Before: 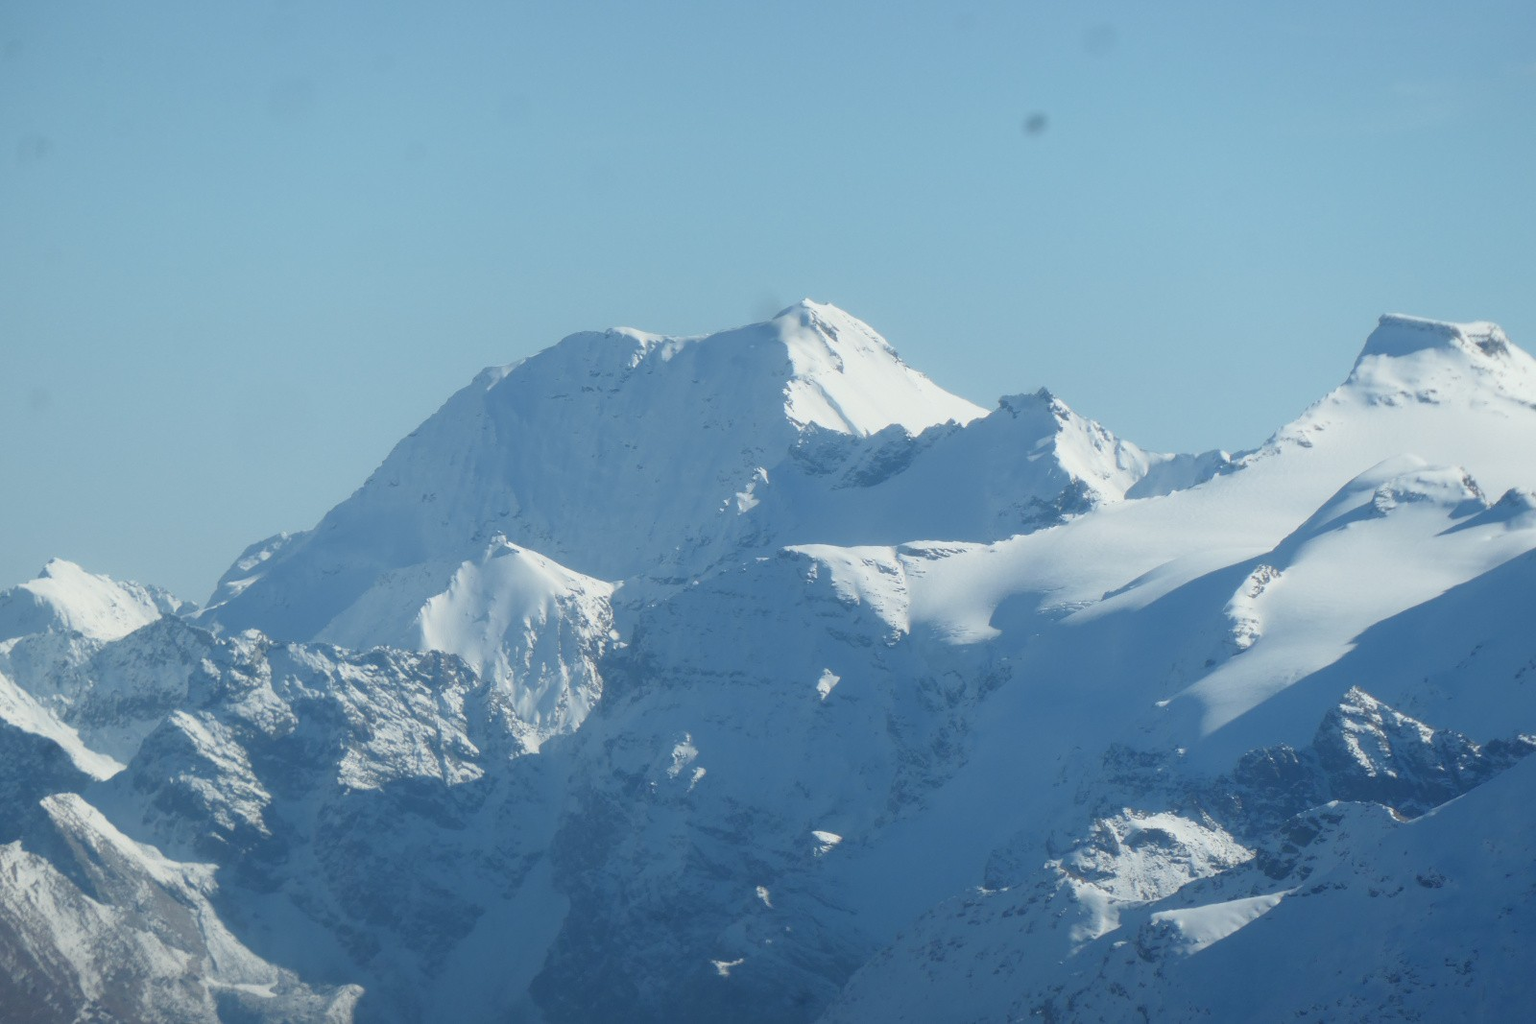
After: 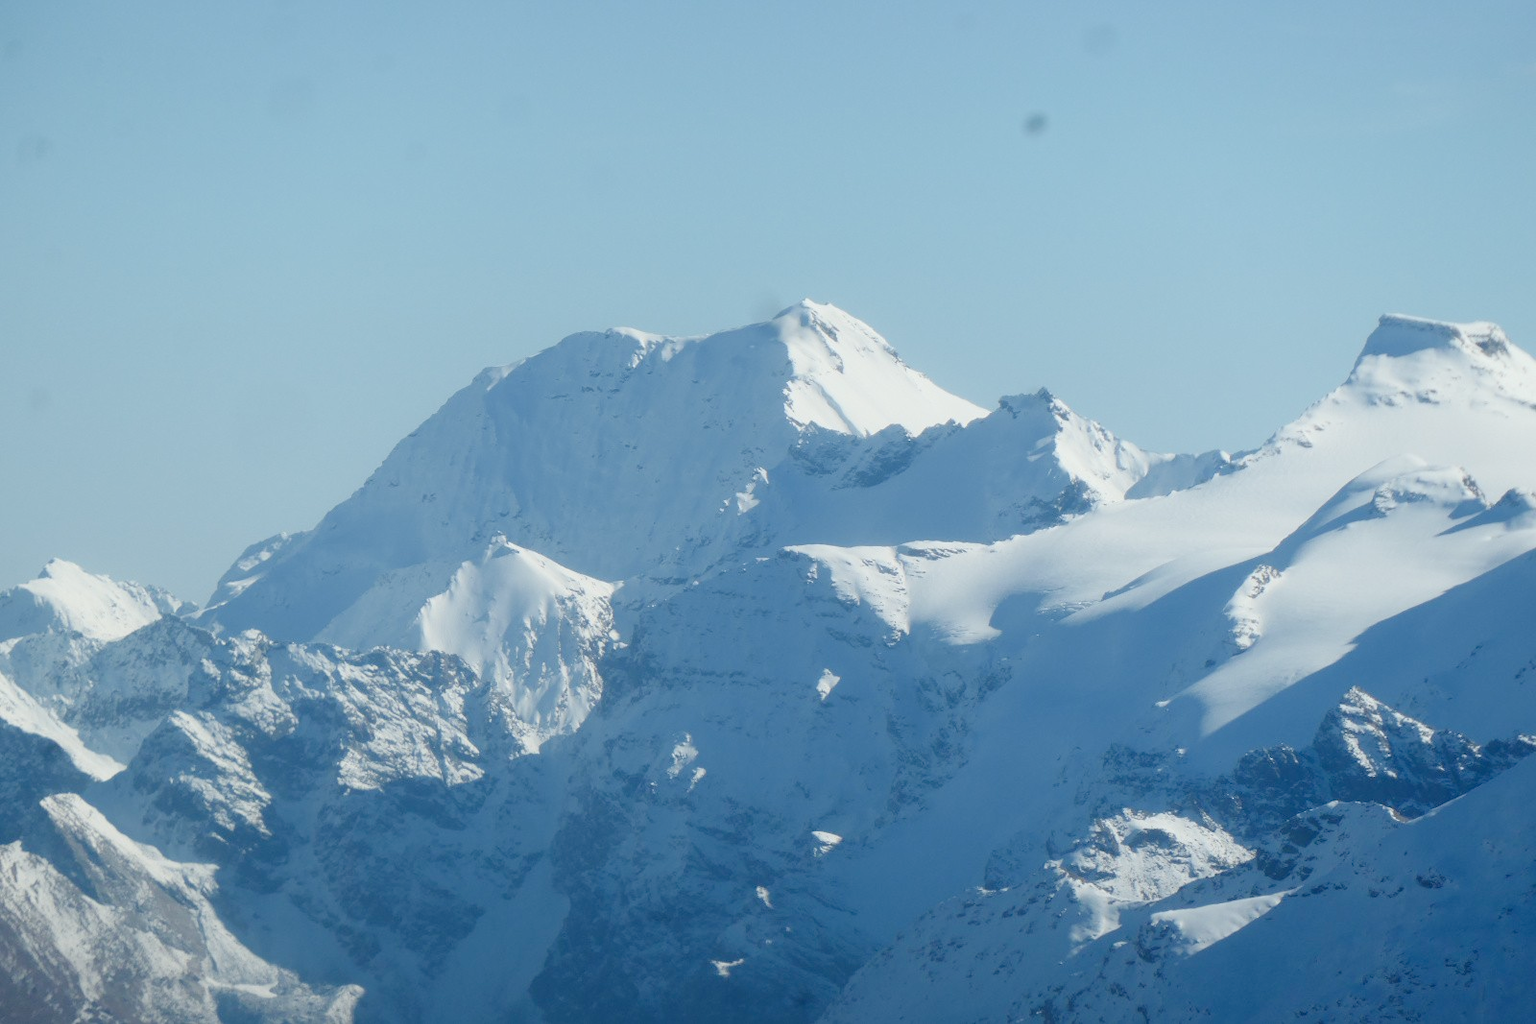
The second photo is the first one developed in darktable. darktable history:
tone curve: curves: ch0 [(0, 0.003) (0.117, 0.101) (0.257, 0.246) (0.408, 0.432) (0.611, 0.653) (0.824, 0.846) (1, 1)]; ch1 [(0, 0) (0.227, 0.197) (0.405, 0.421) (0.501, 0.501) (0.522, 0.53) (0.563, 0.572) (0.589, 0.611) (0.699, 0.709) (0.976, 0.992)]; ch2 [(0, 0) (0.208, 0.176) (0.377, 0.38) (0.5, 0.5) (0.537, 0.534) (0.571, 0.576) (0.681, 0.746) (1, 1)], preserve colors none
